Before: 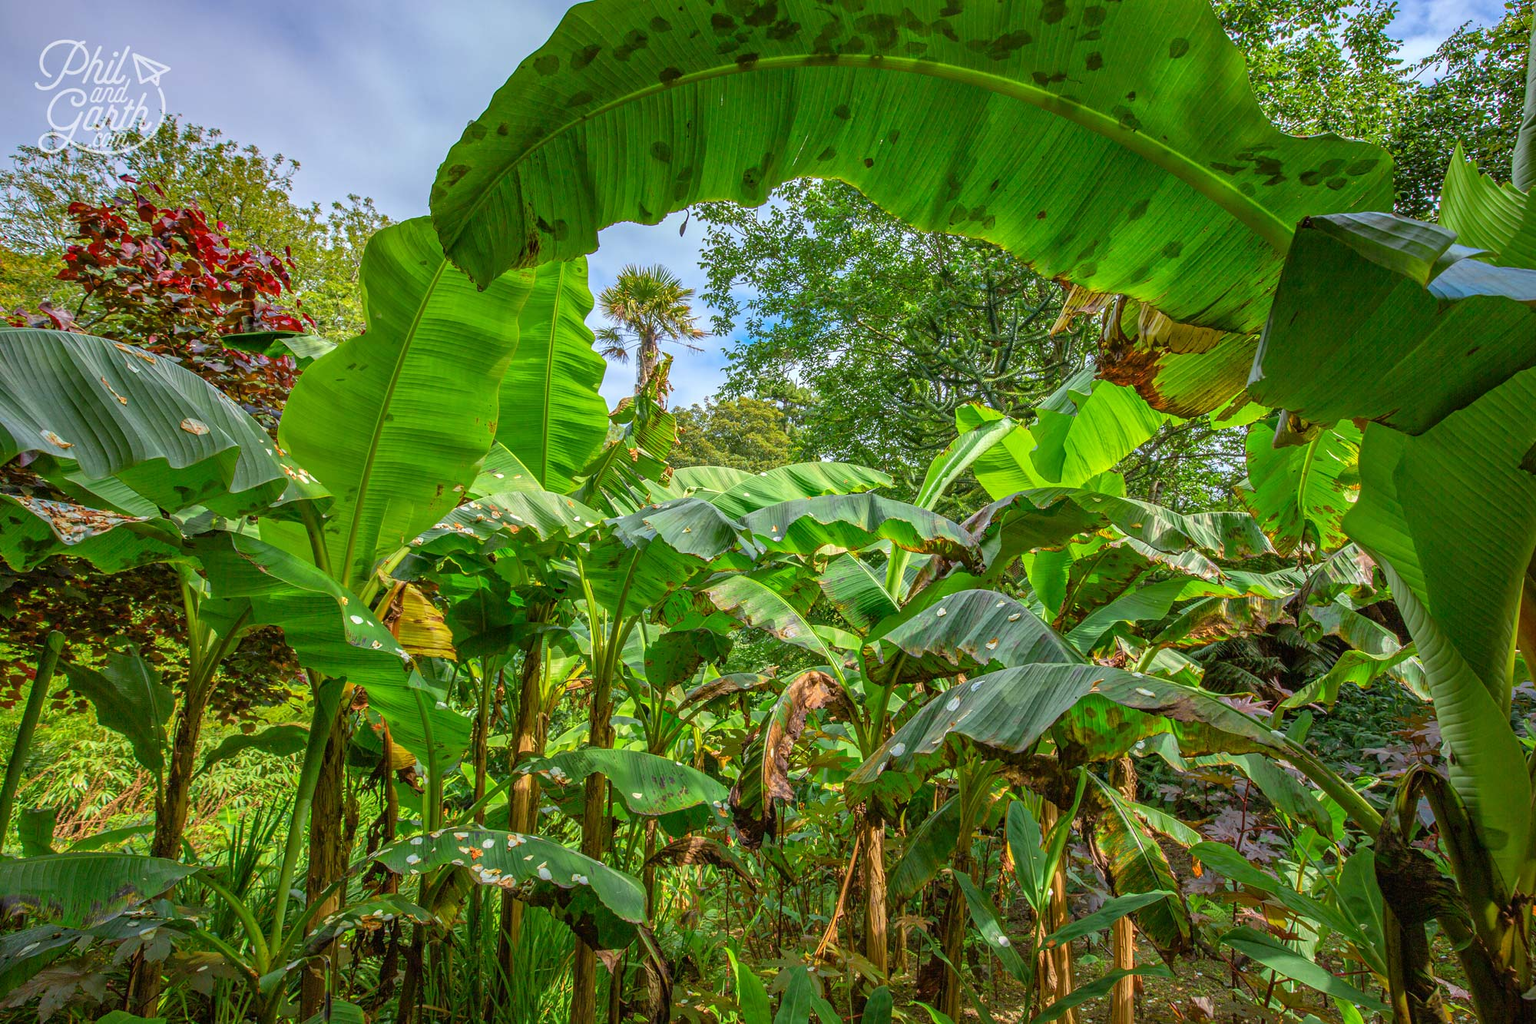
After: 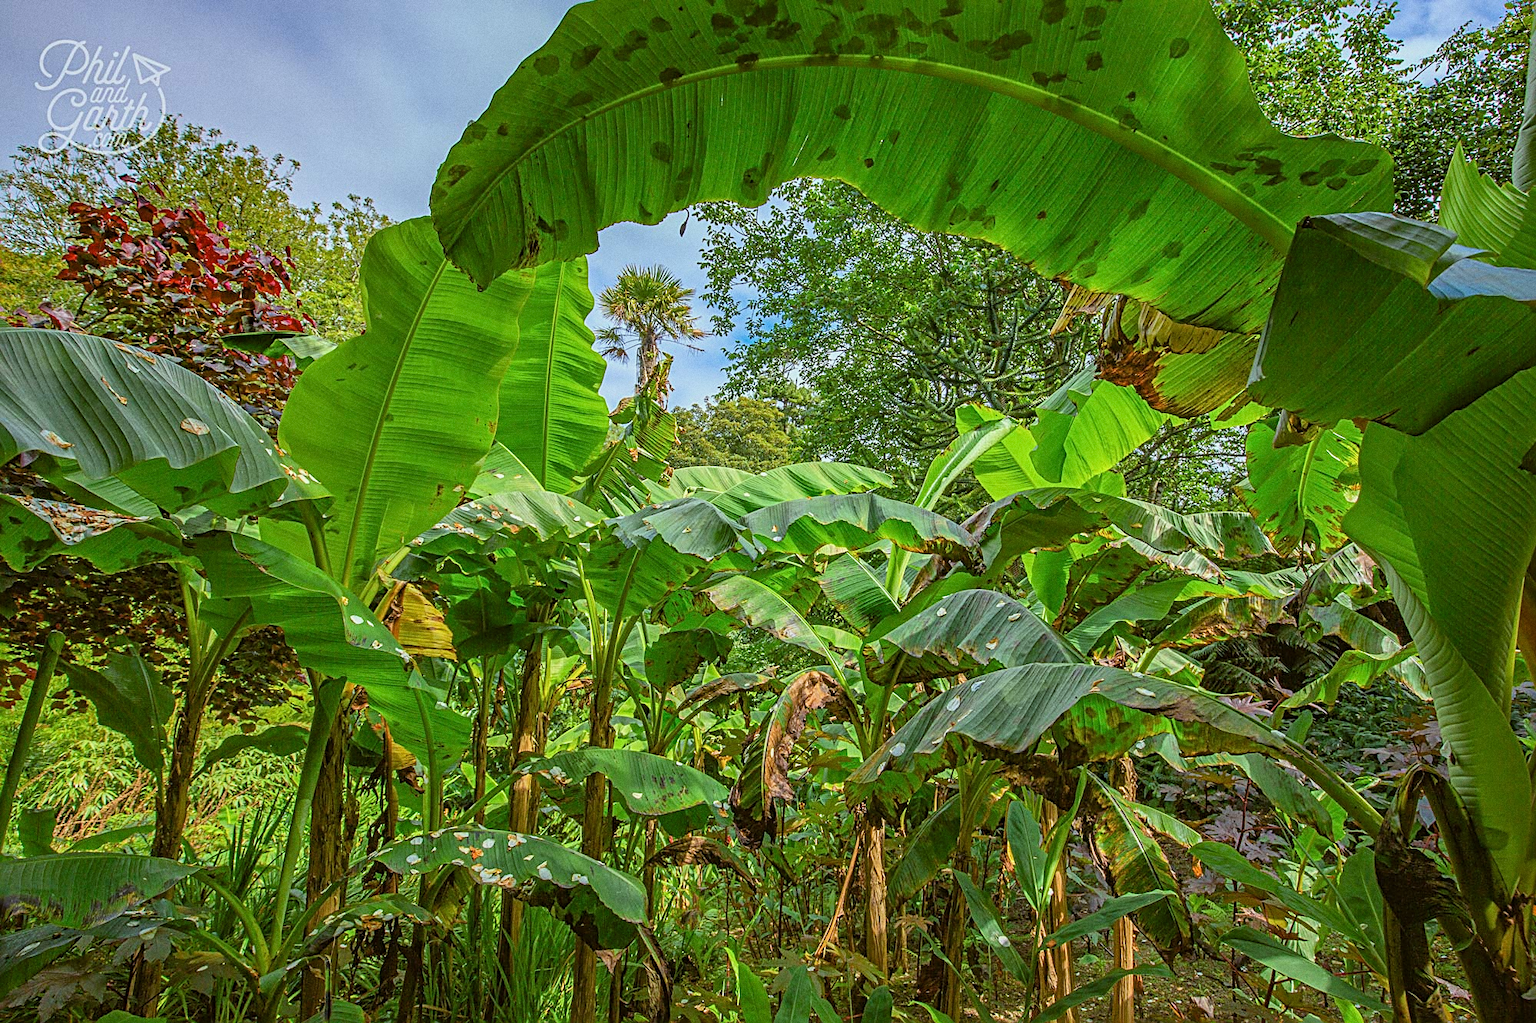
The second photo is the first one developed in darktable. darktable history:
filmic rgb: black relative exposure -11.35 EV, white relative exposure 3.22 EV, hardness 6.76, color science v6 (2022)
grain: coarseness 0.09 ISO
color balance: lift [1.004, 1.002, 1.002, 0.998], gamma [1, 1.007, 1.002, 0.993], gain [1, 0.977, 1.013, 1.023], contrast -3.64%
sharpen: radius 2.531, amount 0.628
